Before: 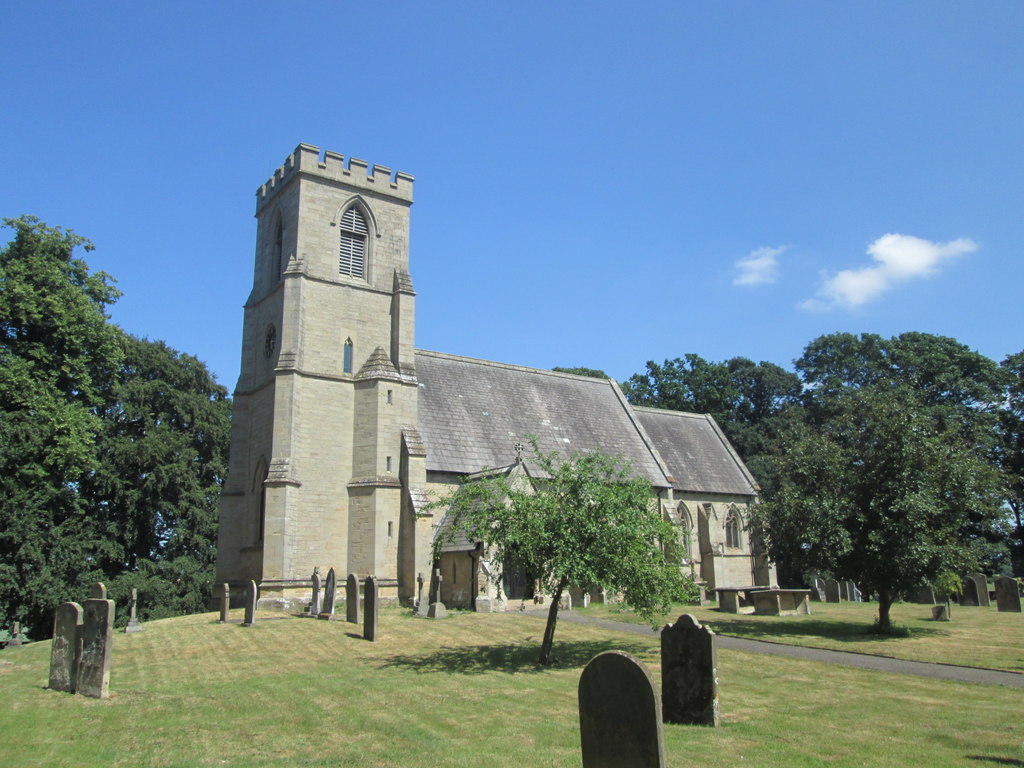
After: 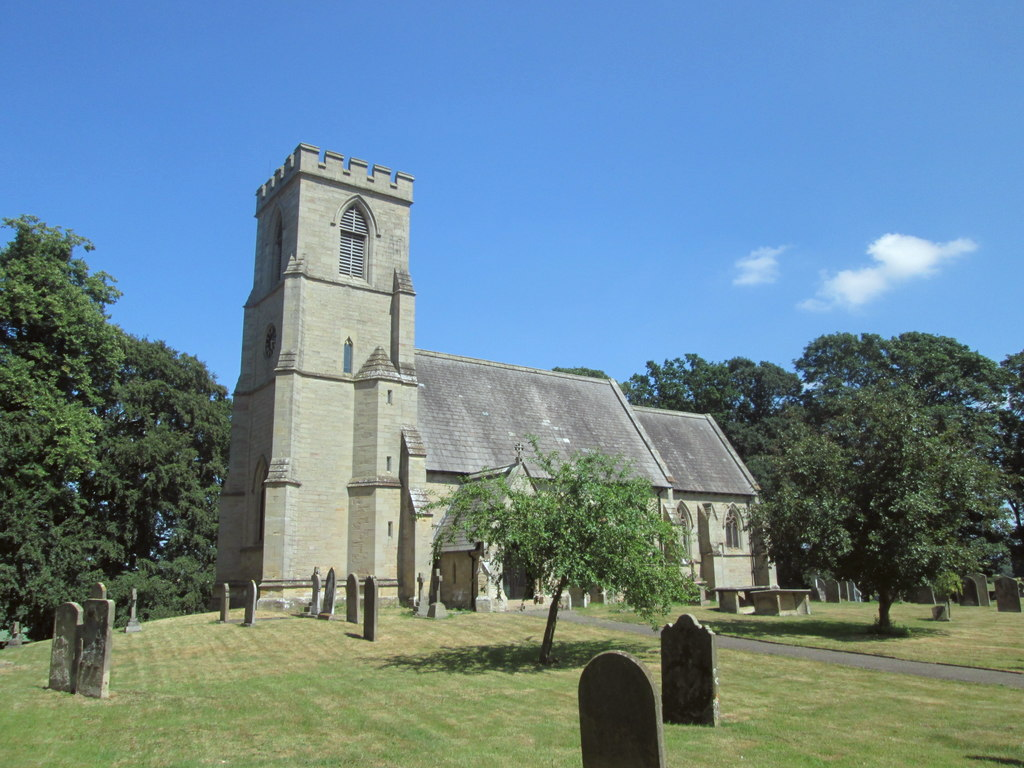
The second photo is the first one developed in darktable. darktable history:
color correction: highlights a* -2.9, highlights b* -2.24, shadows a* 2.36, shadows b* 2.77
